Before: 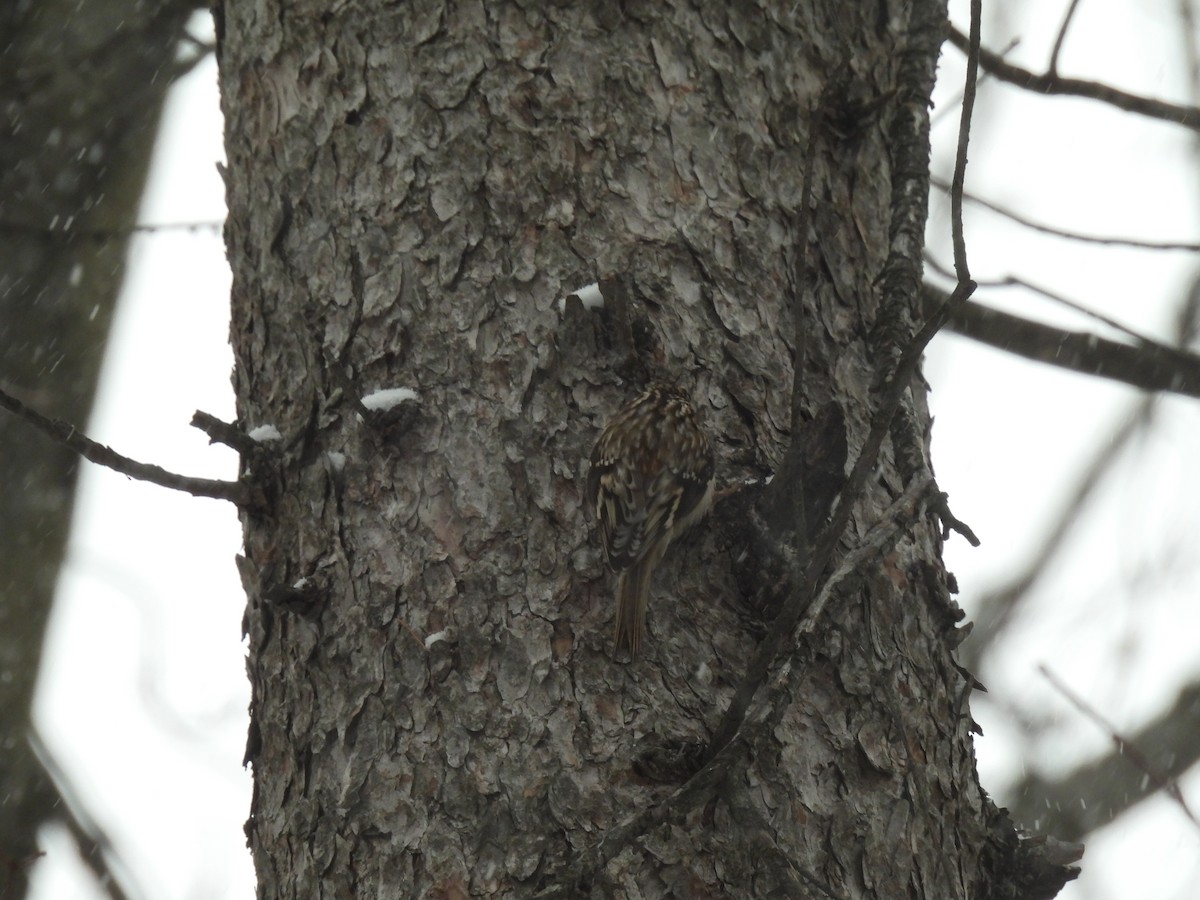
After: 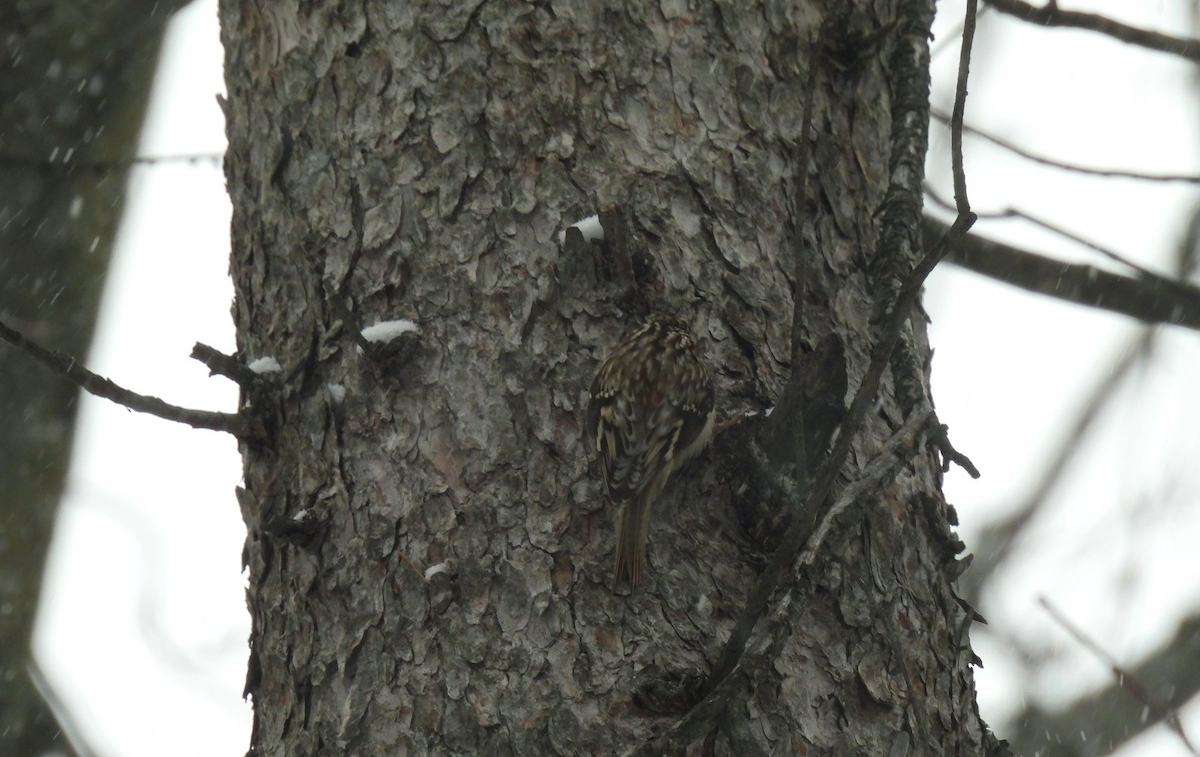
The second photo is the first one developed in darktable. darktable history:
crop: top 7.607%, bottom 8.232%
color balance rgb: shadows lift › chroma 1.031%, shadows lift › hue 214.84°, perceptual saturation grading › global saturation 0.768%, global vibrance 20%
